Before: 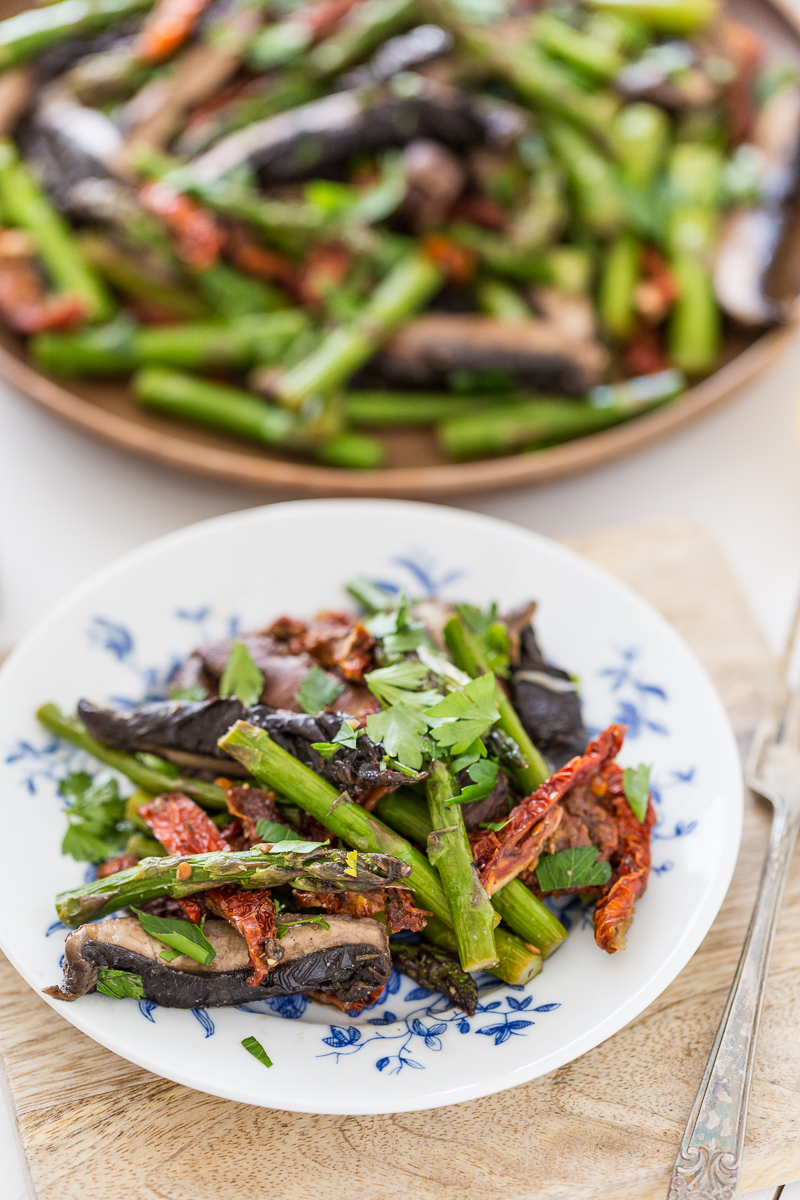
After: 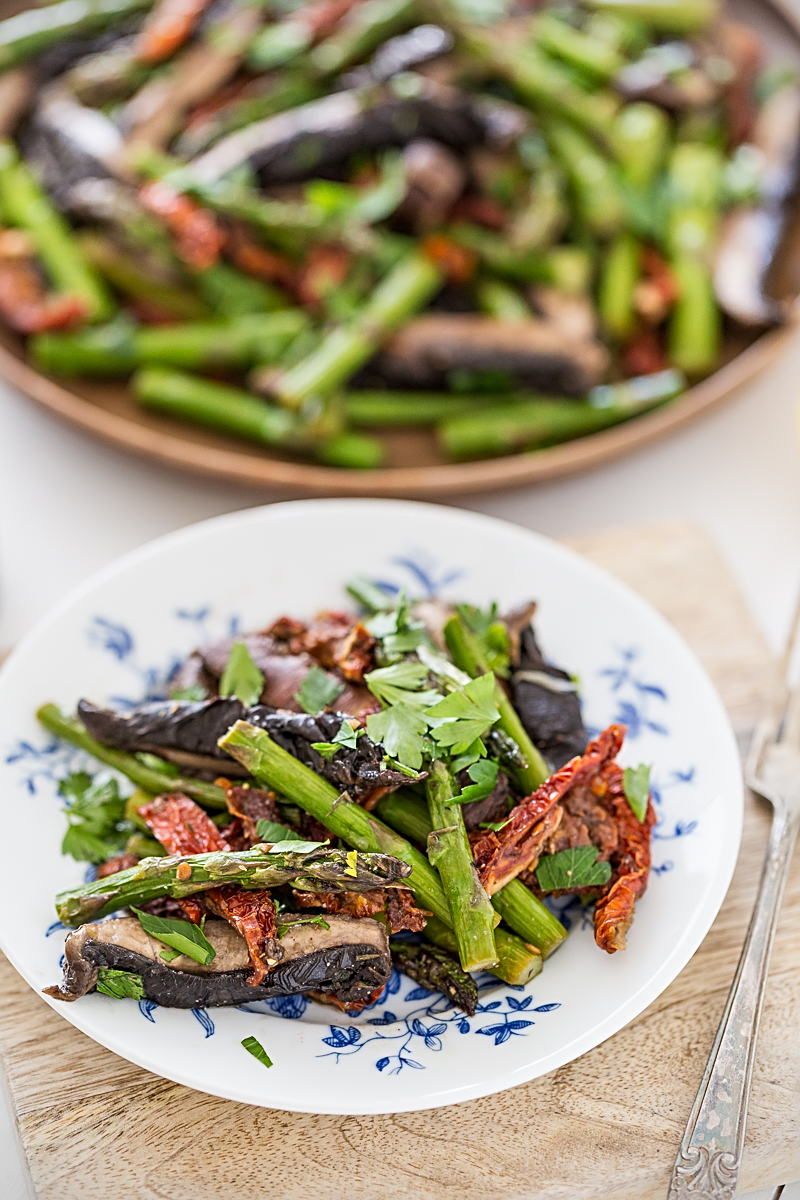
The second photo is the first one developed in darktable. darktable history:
vignetting: fall-off start 92.6%, brightness -0.52, saturation -0.51, center (-0.012, 0)
sharpen: radius 2.767
